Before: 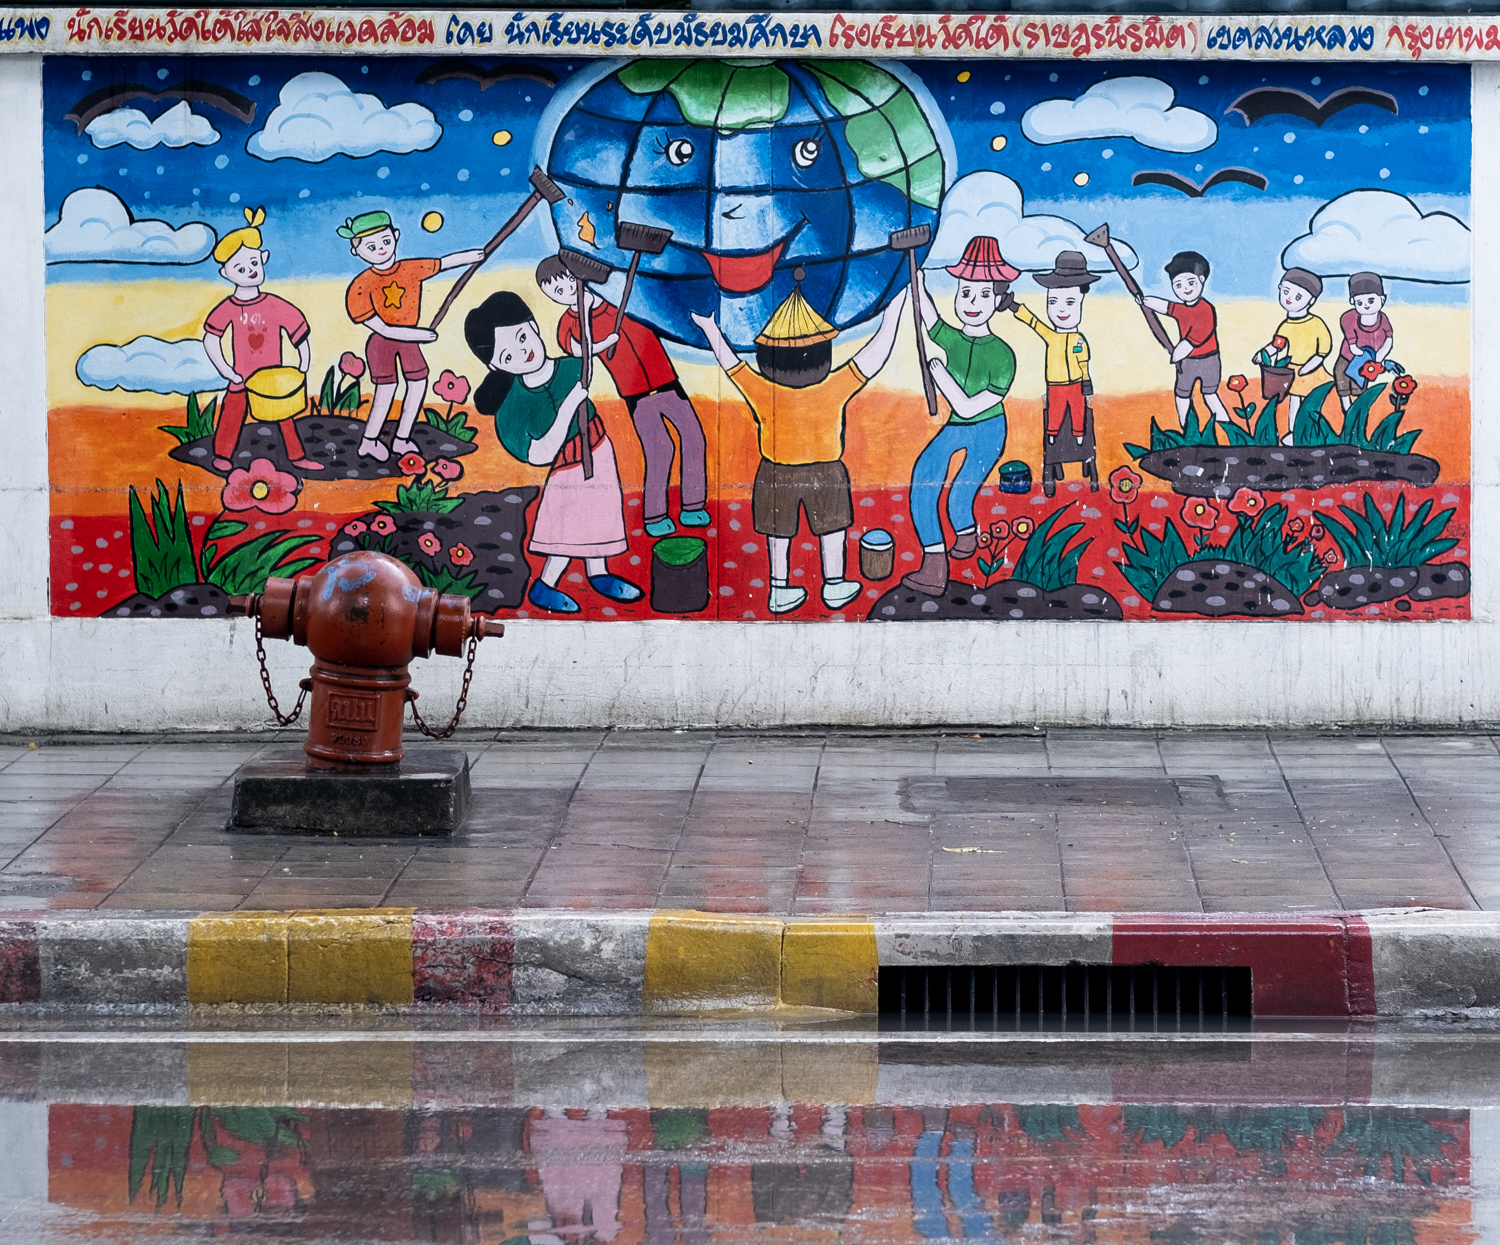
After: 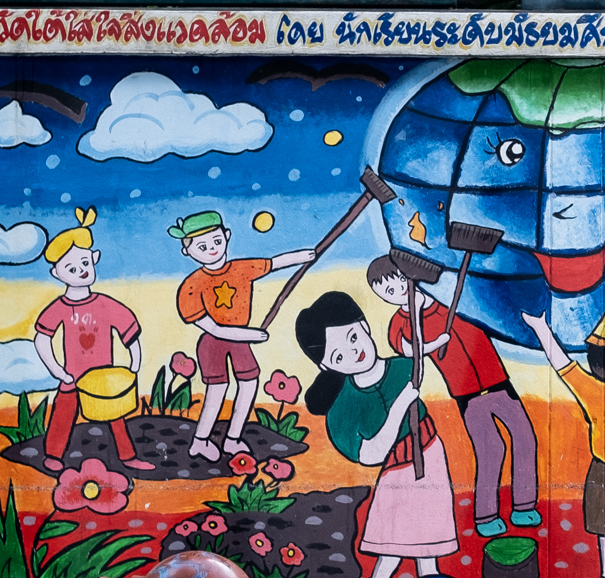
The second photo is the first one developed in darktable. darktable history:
crop and rotate: left 11.272%, top 0.07%, right 48.387%, bottom 53.483%
